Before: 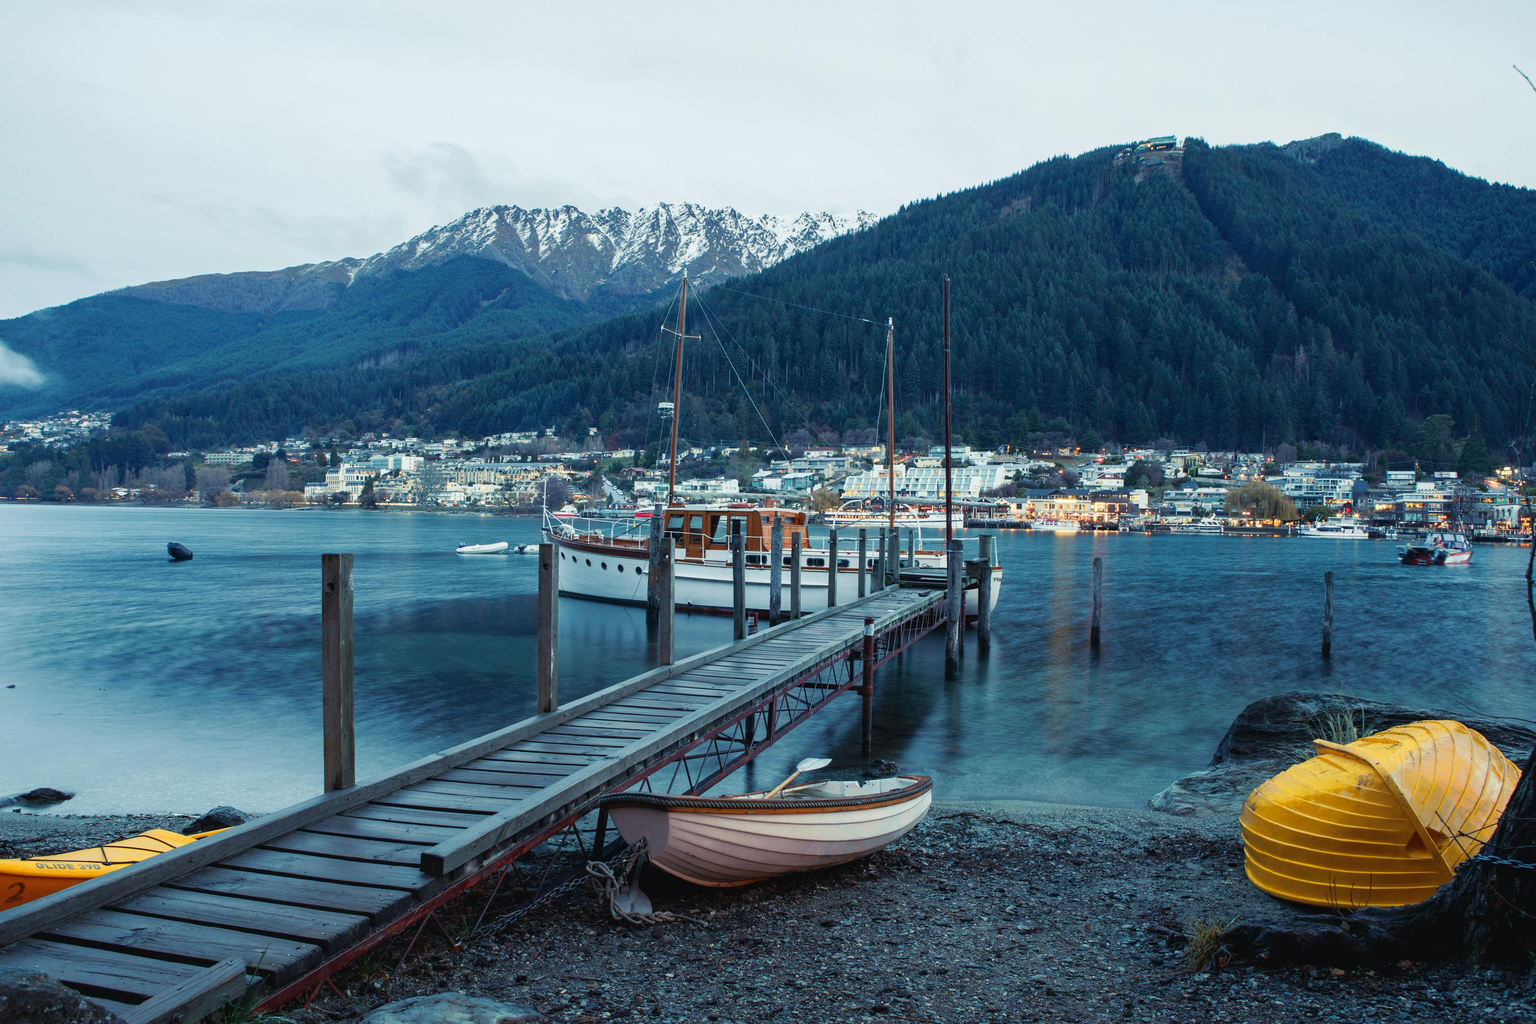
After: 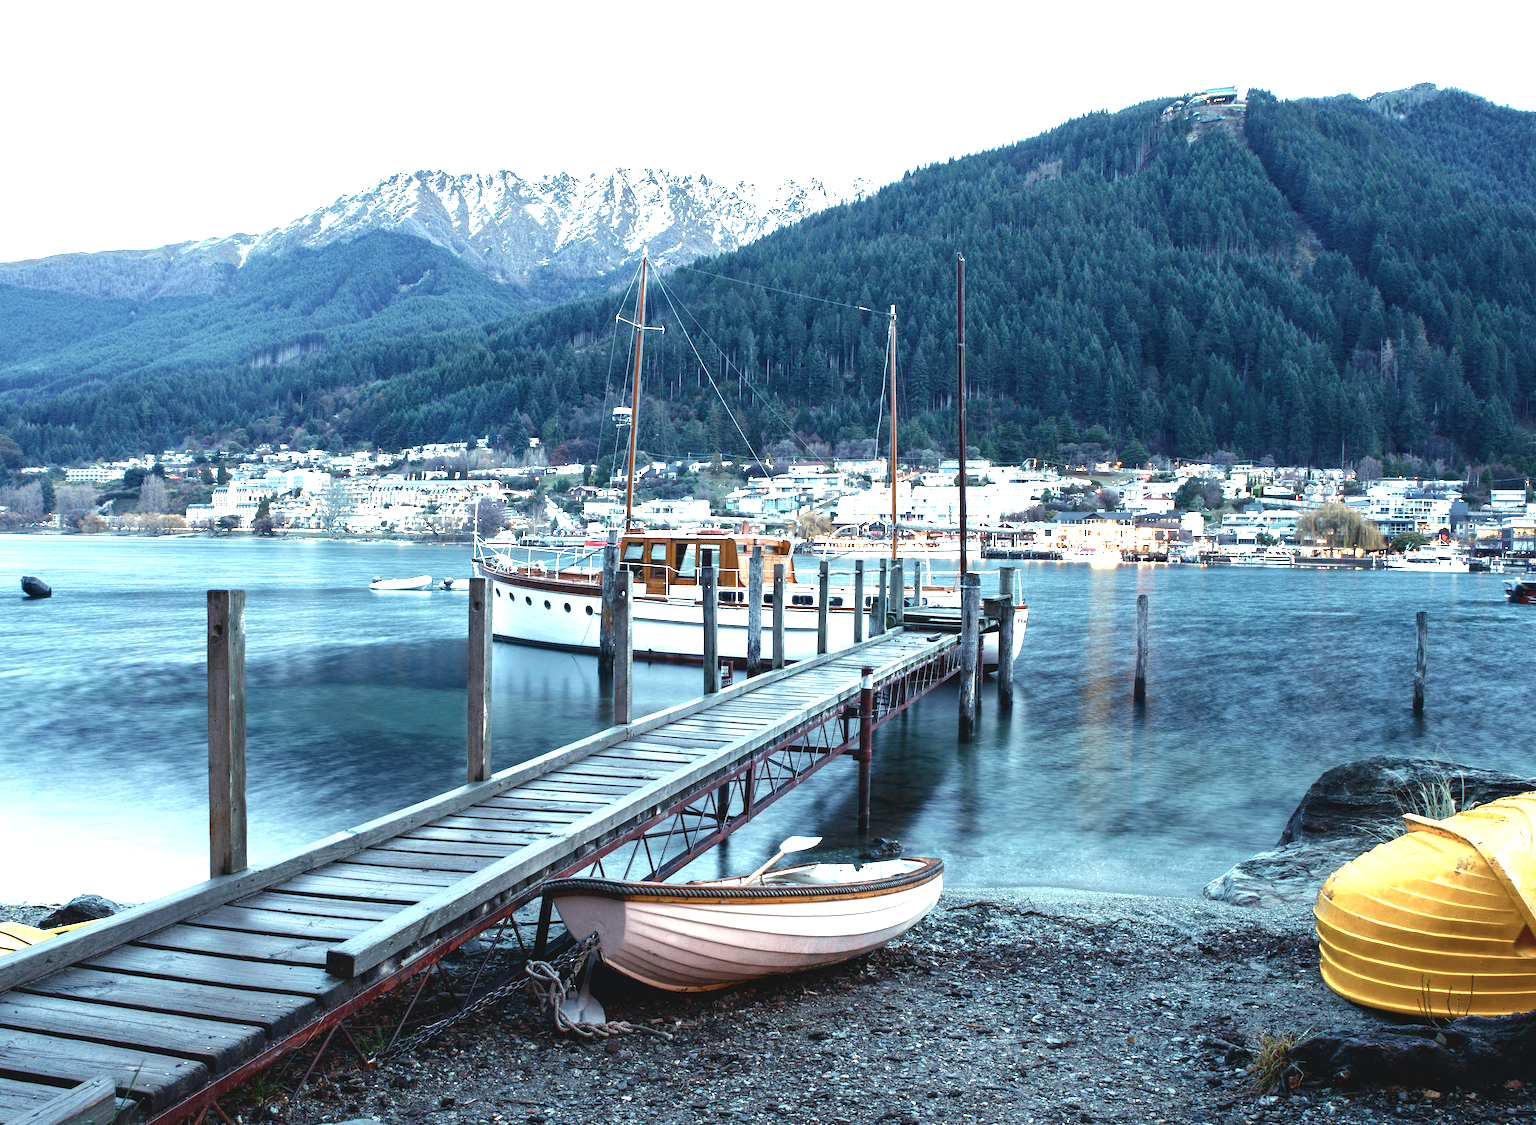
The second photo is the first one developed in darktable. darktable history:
crop: left 9.778%, top 6.344%, right 7.272%, bottom 2.496%
contrast brightness saturation: contrast -0.053, saturation -0.407
exposure: black level correction 0, exposure 1.2 EV, compensate highlight preservation false
color balance rgb: perceptual saturation grading › global saturation 34.921%, perceptual saturation grading › highlights -25.199%, perceptual saturation grading › shadows 49.417%, global vibrance 11.494%, contrast 4.894%
tone equalizer: -8 EV -0.451 EV, -7 EV -0.408 EV, -6 EV -0.302 EV, -5 EV -0.183 EV, -3 EV 0.223 EV, -2 EV 0.358 EV, -1 EV 0.414 EV, +0 EV 0.409 EV, edges refinement/feathering 500, mask exposure compensation -1.57 EV, preserve details no
